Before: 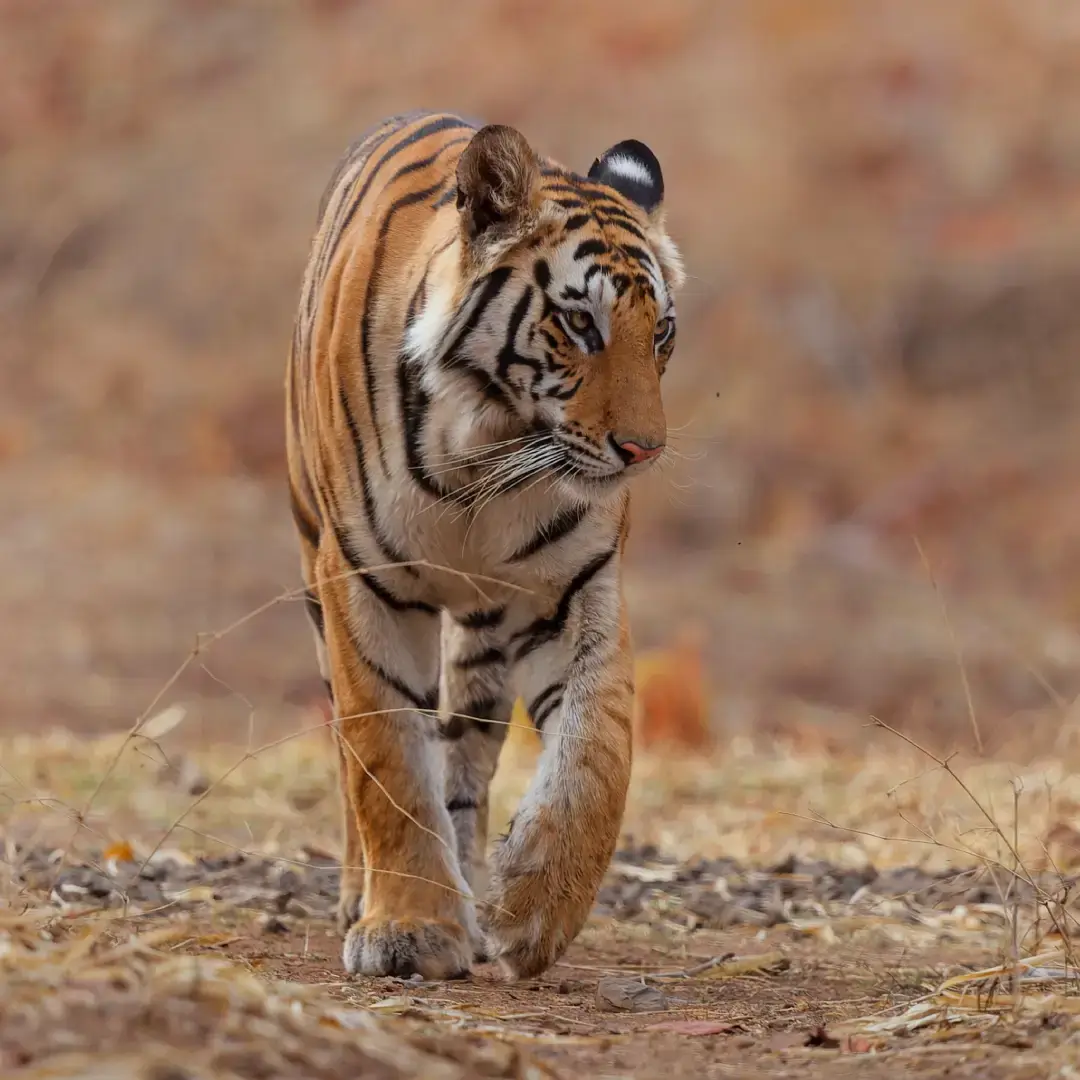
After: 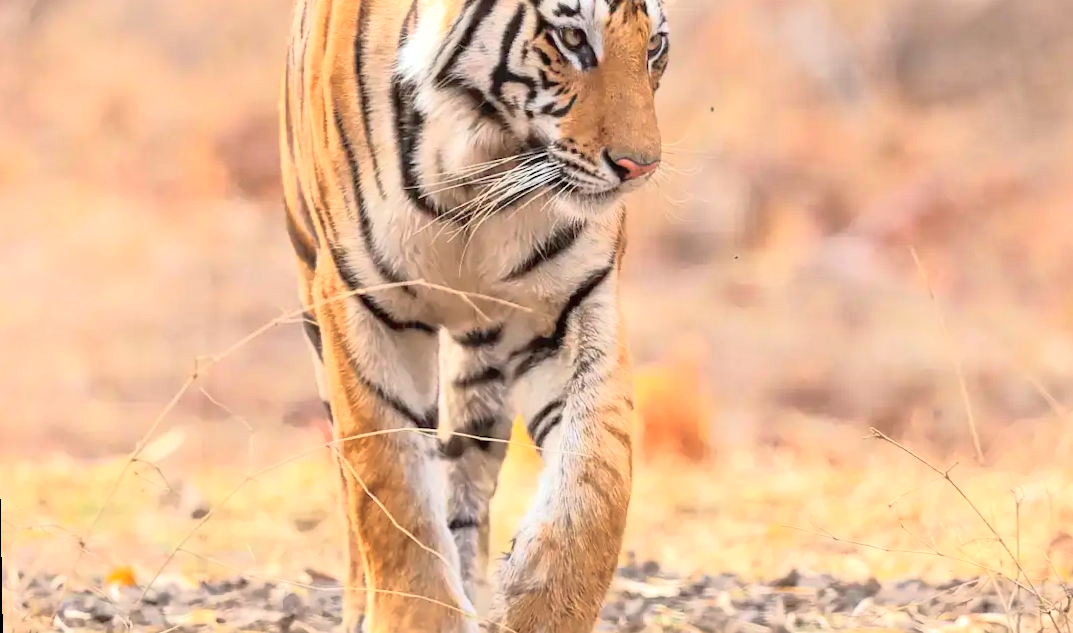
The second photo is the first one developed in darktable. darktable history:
exposure: black level correction 0, exposure 0.7 EV, compensate exposure bias true, compensate highlight preservation false
crop and rotate: top 25.357%, bottom 13.942%
rotate and perspective: rotation -1°, crop left 0.011, crop right 0.989, crop top 0.025, crop bottom 0.975
tone curve: curves: ch0 [(0, 0) (0.003, 0.003) (0.011, 0.012) (0.025, 0.028) (0.044, 0.049) (0.069, 0.091) (0.1, 0.144) (0.136, 0.21) (0.177, 0.277) (0.224, 0.352) (0.277, 0.433) (0.335, 0.523) (0.399, 0.613) (0.468, 0.702) (0.543, 0.79) (0.623, 0.867) (0.709, 0.916) (0.801, 0.946) (0.898, 0.972) (1, 1)], color space Lab, independent channels, preserve colors none
shadows and highlights: on, module defaults
